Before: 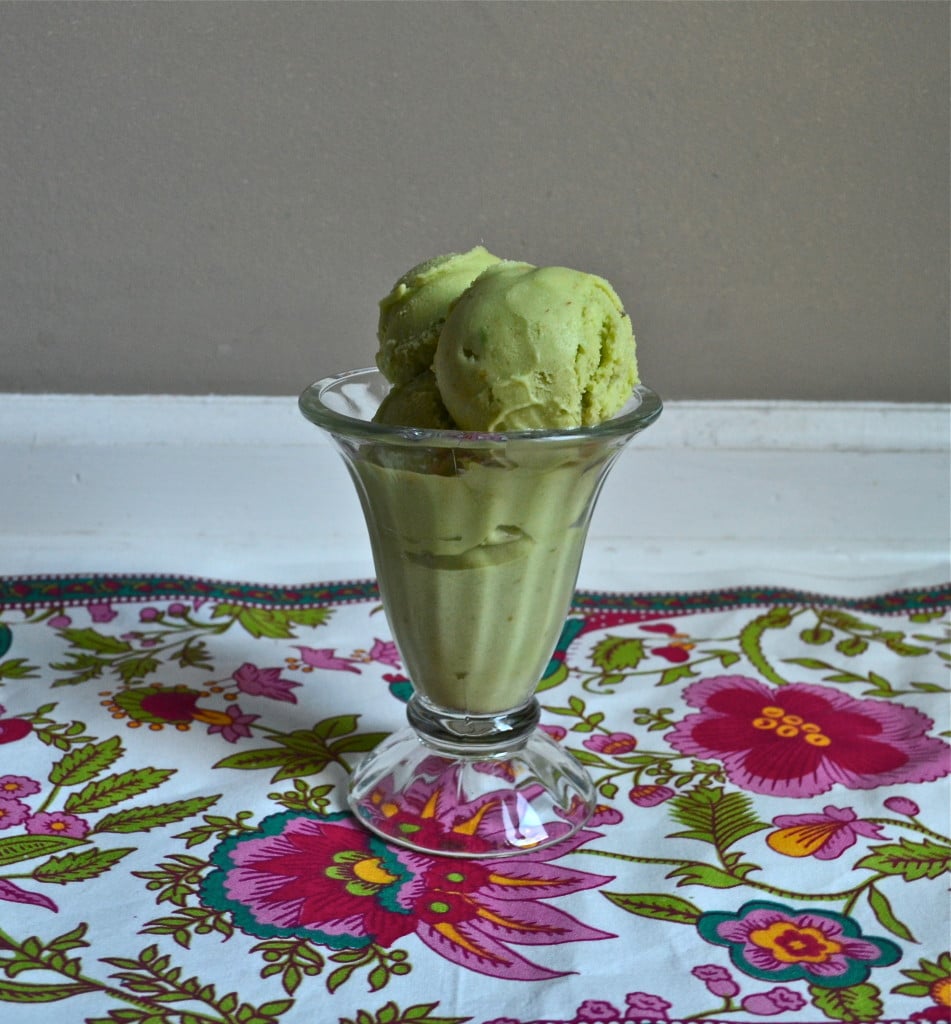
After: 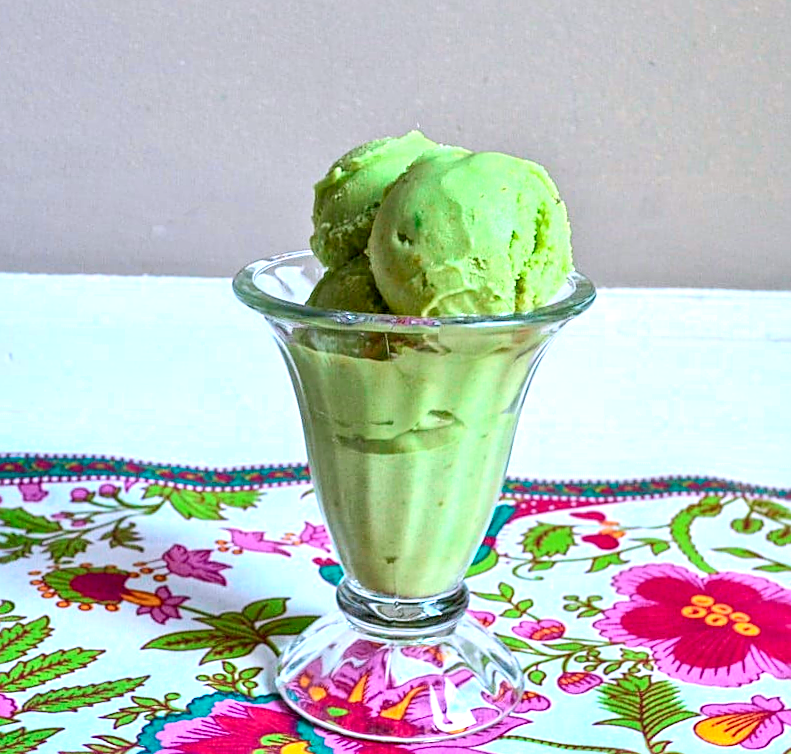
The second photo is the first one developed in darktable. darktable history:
rotate and perspective: rotation 0.8°, automatic cropping off
local contrast: on, module defaults
crop: left 7.856%, top 11.836%, right 10.12%, bottom 15.387%
white balance: red 1.004, blue 1.096
sharpen: on, module defaults
contrast brightness saturation: contrast 0.04, saturation 0.16
tone curve: curves: ch0 [(0, 0) (0.051, 0.027) (0.096, 0.071) (0.219, 0.248) (0.428, 0.52) (0.596, 0.713) (0.727, 0.823) (0.859, 0.924) (1, 1)]; ch1 [(0, 0) (0.1, 0.038) (0.318, 0.221) (0.413, 0.325) (0.454, 0.41) (0.493, 0.478) (0.503, 0.501) (0.516, 0.515) (0.548, 0.575) (0.561, 0.596) (0.594, 0.647) (0.666, 0.701) (1, 1)]; ch2 [(0, 0) (0.453, 0.44) (0.479, 0.476) (0.504, 0.5) (0.52, 0.526) (0.557, 0.585) (0.583, 0.608) (0.824, 0.815) (1, 1)], color space Lab, independent channels, preserve colors none
exposure: black level correction 0.001, exposure 1.05 EV, compensate exposure bias true, compensate highlight preservation false
